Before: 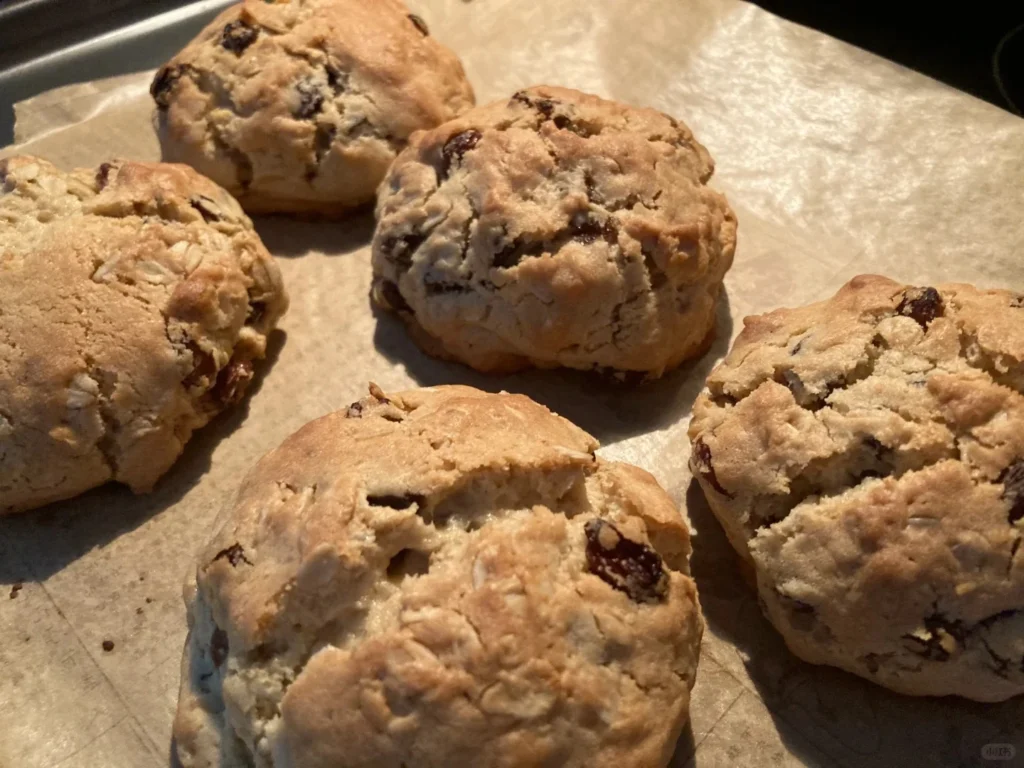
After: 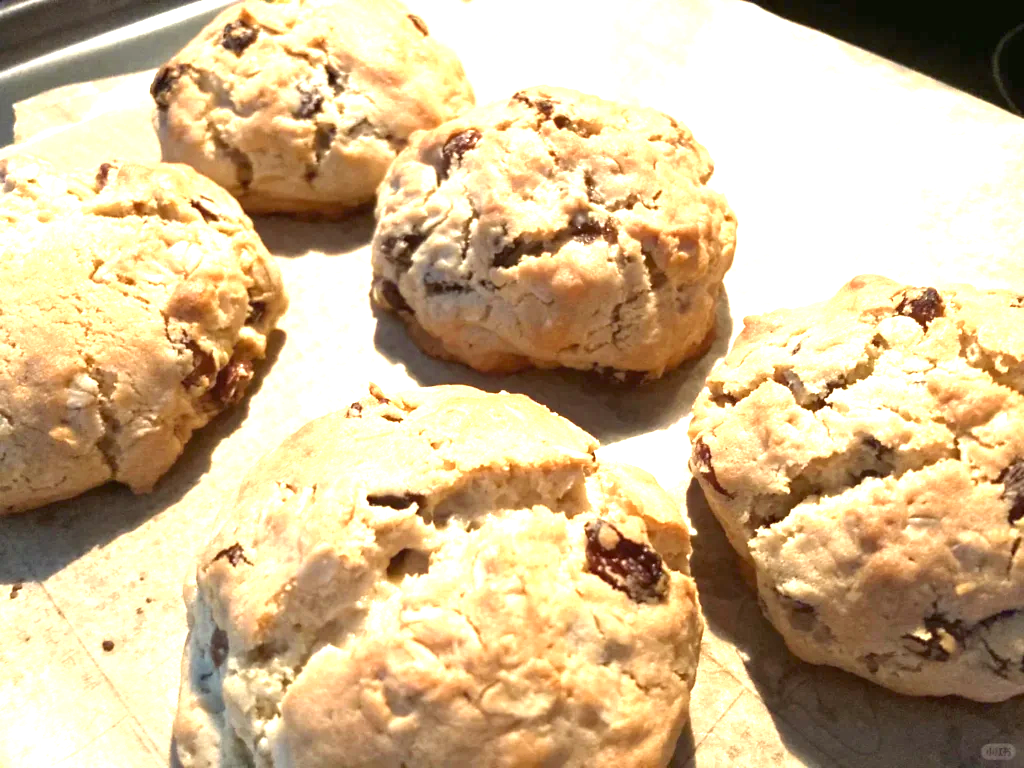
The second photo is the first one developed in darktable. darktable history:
exposure: black level correction 0, exposure 1.9 EV, compensate highlight preservation false
white balance: red 0.978, blue 0.999
